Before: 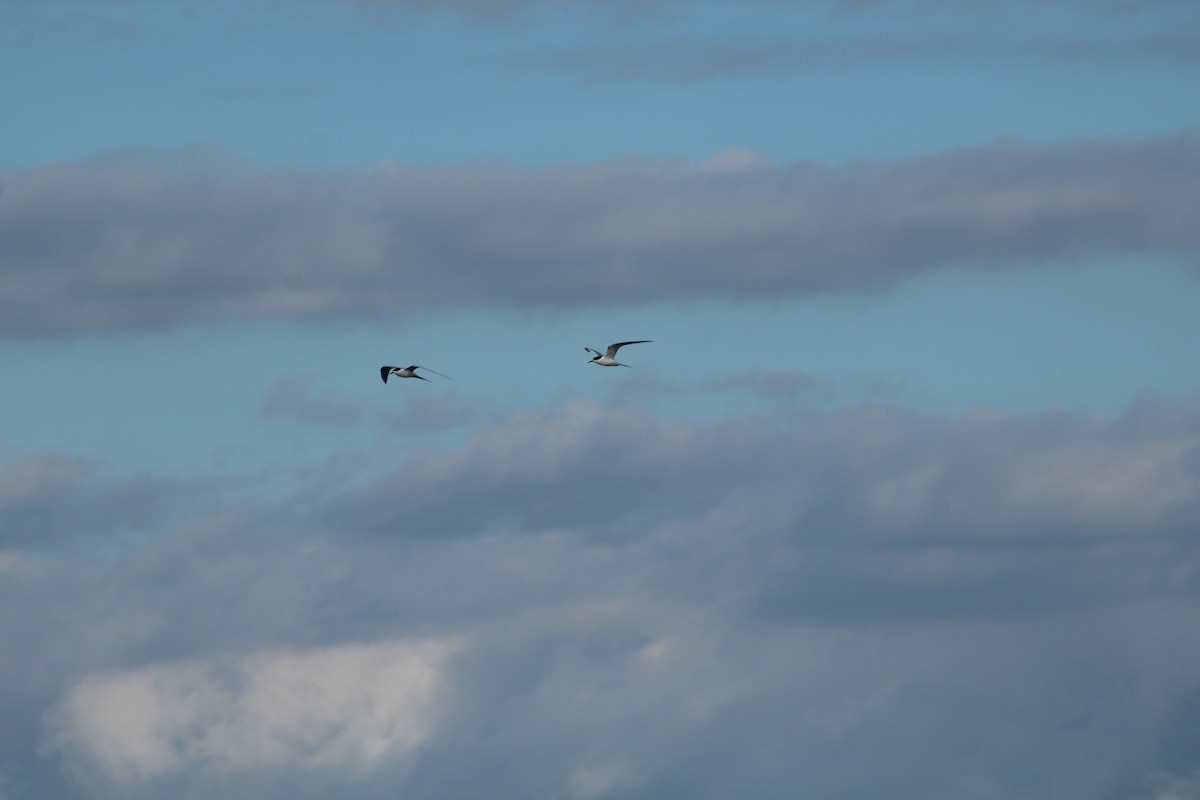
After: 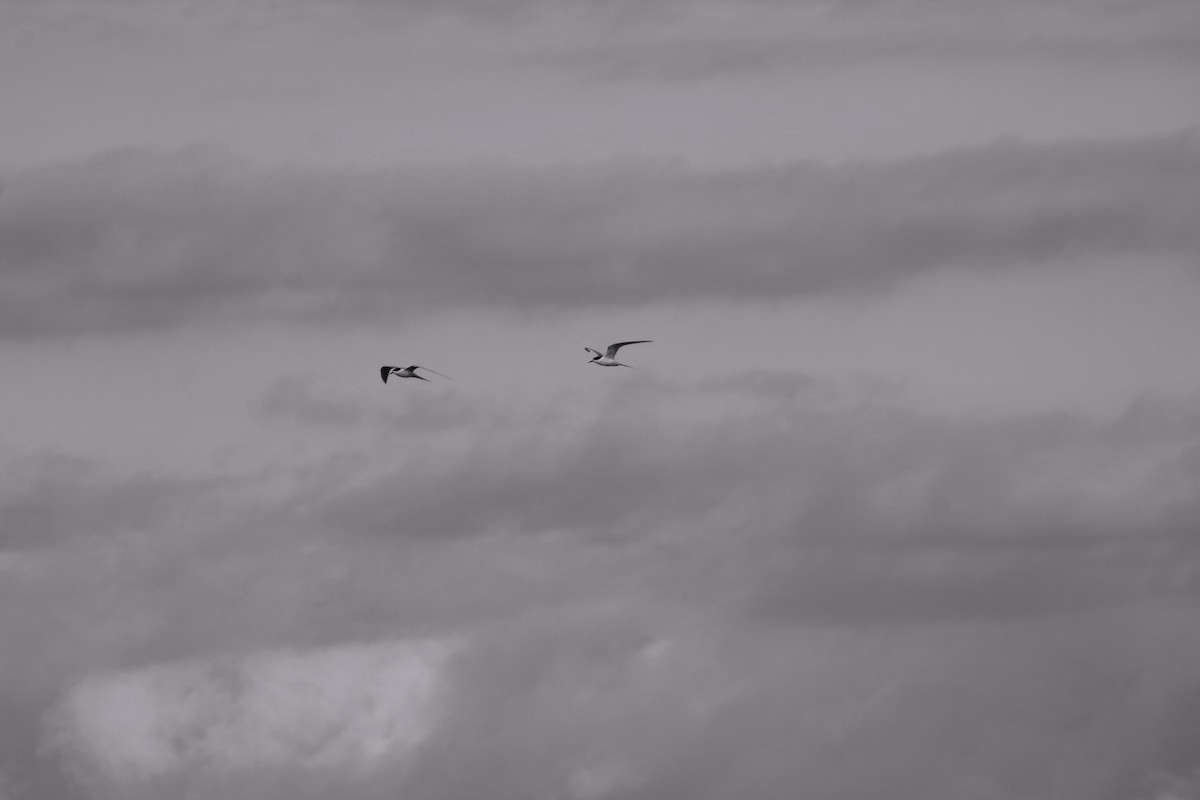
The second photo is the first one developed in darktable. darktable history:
color correction: highlights a* 1.59, highlights b* -1.7, saturation 2.48
color calibration: output gray [0.267, 0.423, 0.267, 0], illuminant same as pipeline (D50), adaptation none (bypass)
